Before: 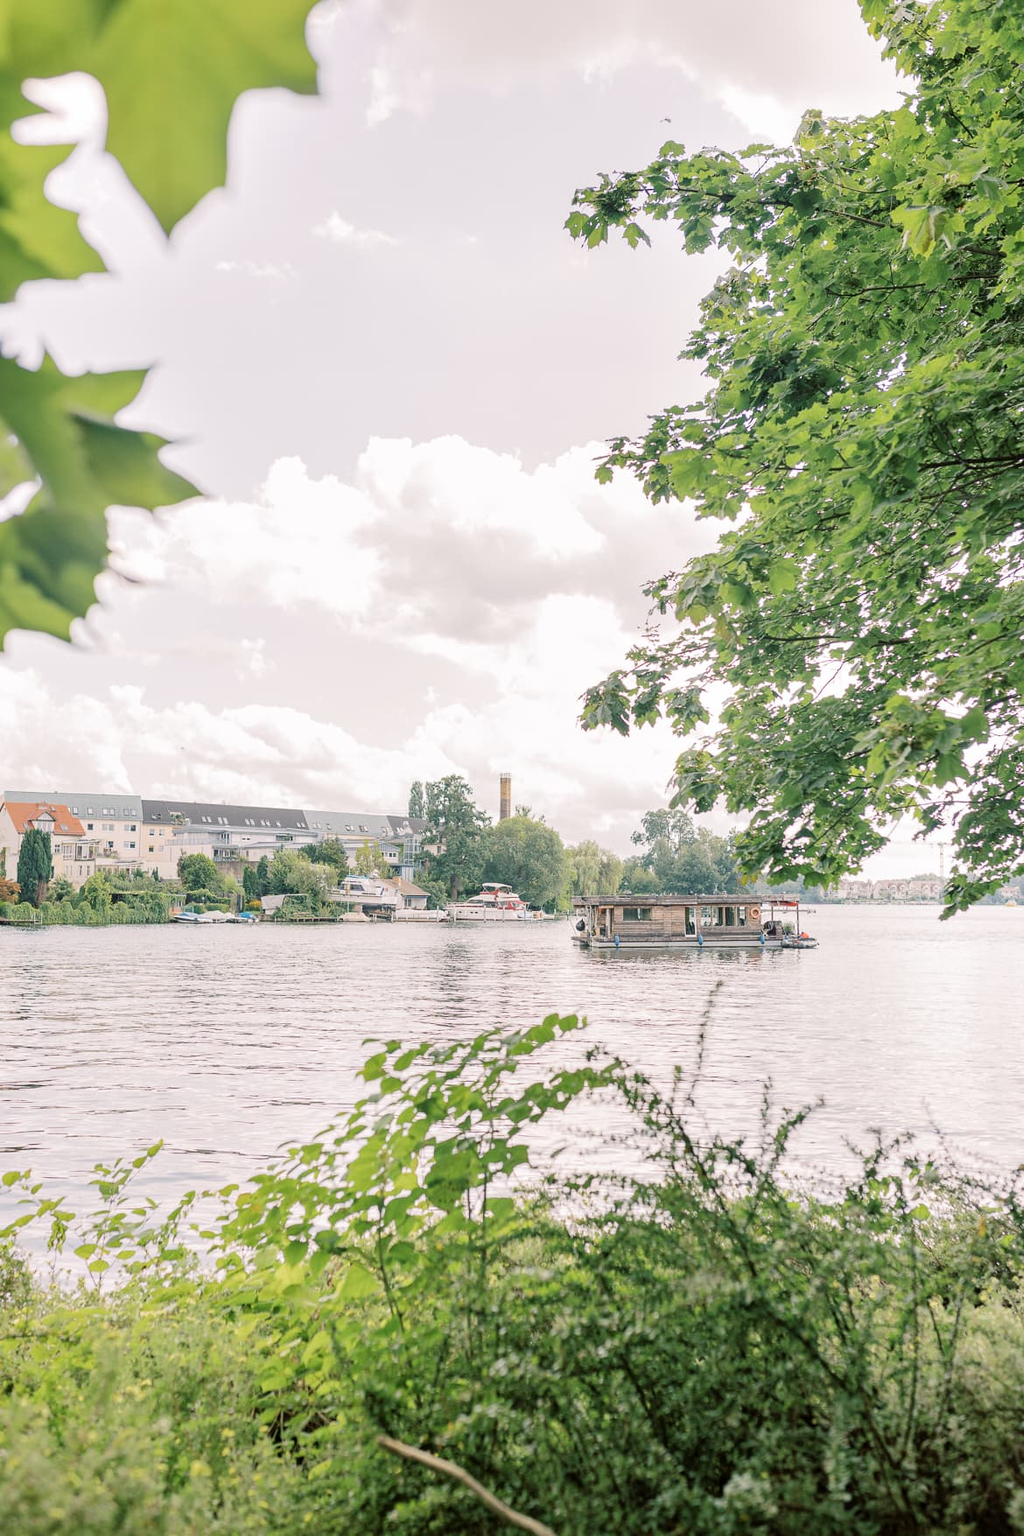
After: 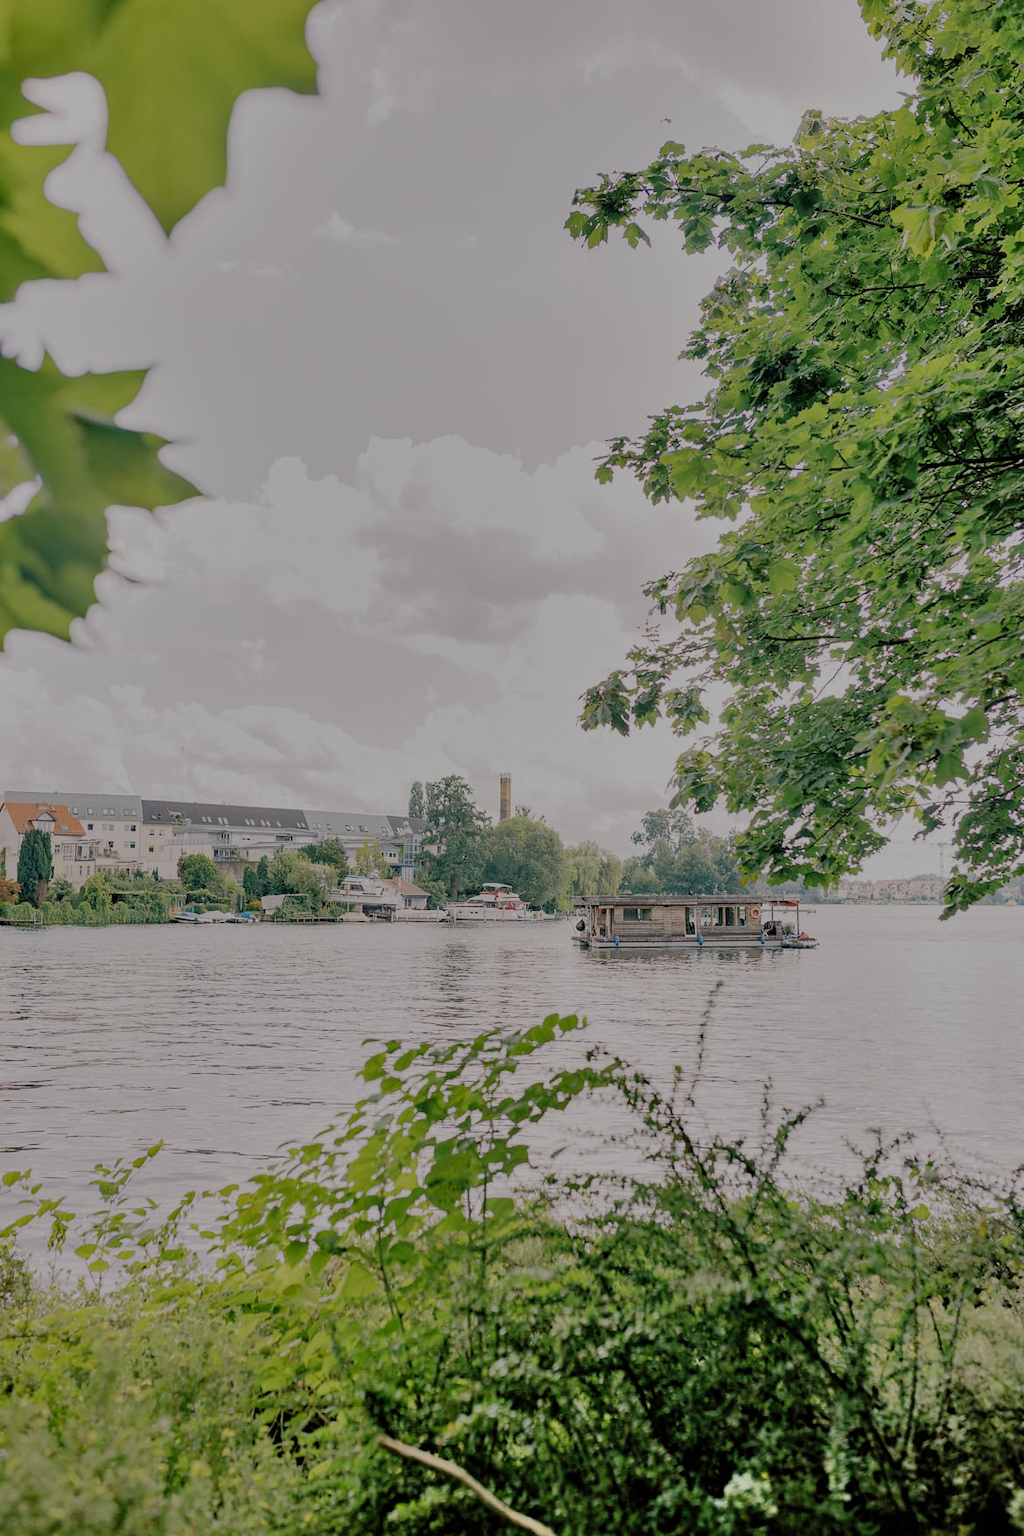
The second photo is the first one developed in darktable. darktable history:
exposure: black level correction 0, exposure 1 EV, compensate highlight preservation false
shadows and highlights: soften with gaussian
filmic rgb: black relative exposure -7.18 EV, white relative exposure 5.38 EV, hardness 3.02, add noise in highlights 0.001, preserve chrominance no, color science v3 (2019), use custom middle-gray values true, contrast in highlights soft
tone equalizer: -8 EV -1.96 EV, -7 EV -2 EV, -6 EV -1.97 EV, -5 EV -1.99 EV, -4 EV -1.98 EV, -3 EV -1.97 EV, -2 EV -2 EV, -1 EV -1.62 EV, +0 EV -1.99 EV
